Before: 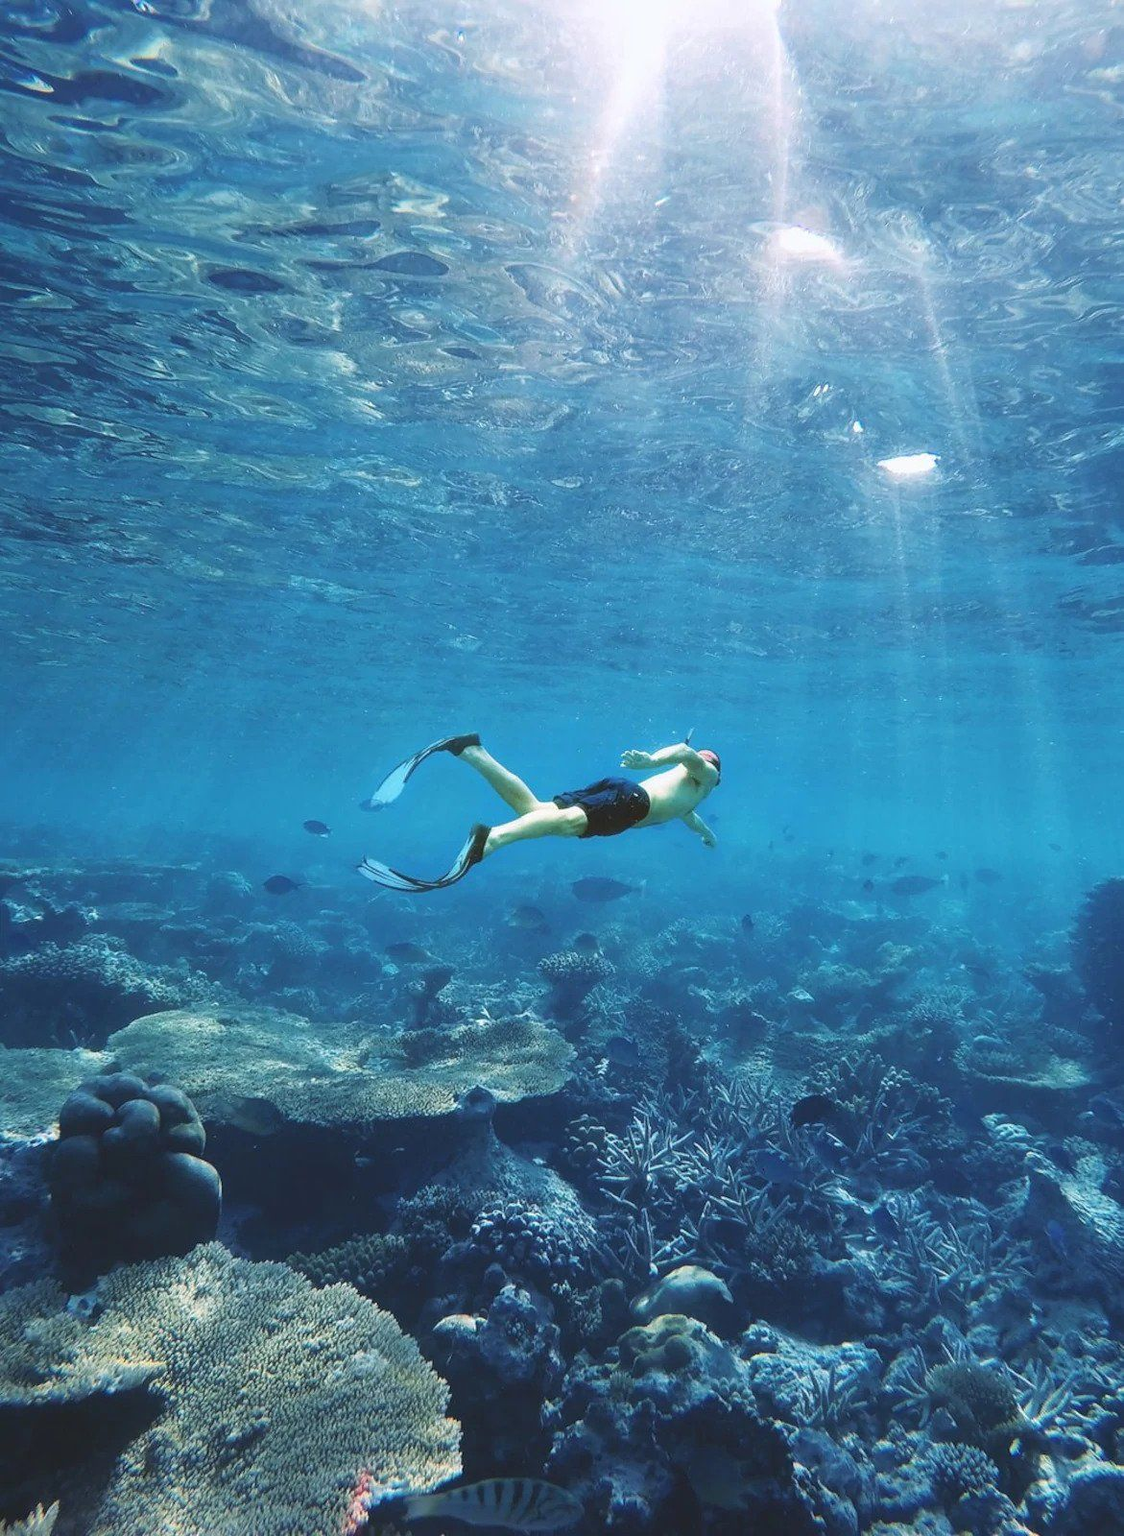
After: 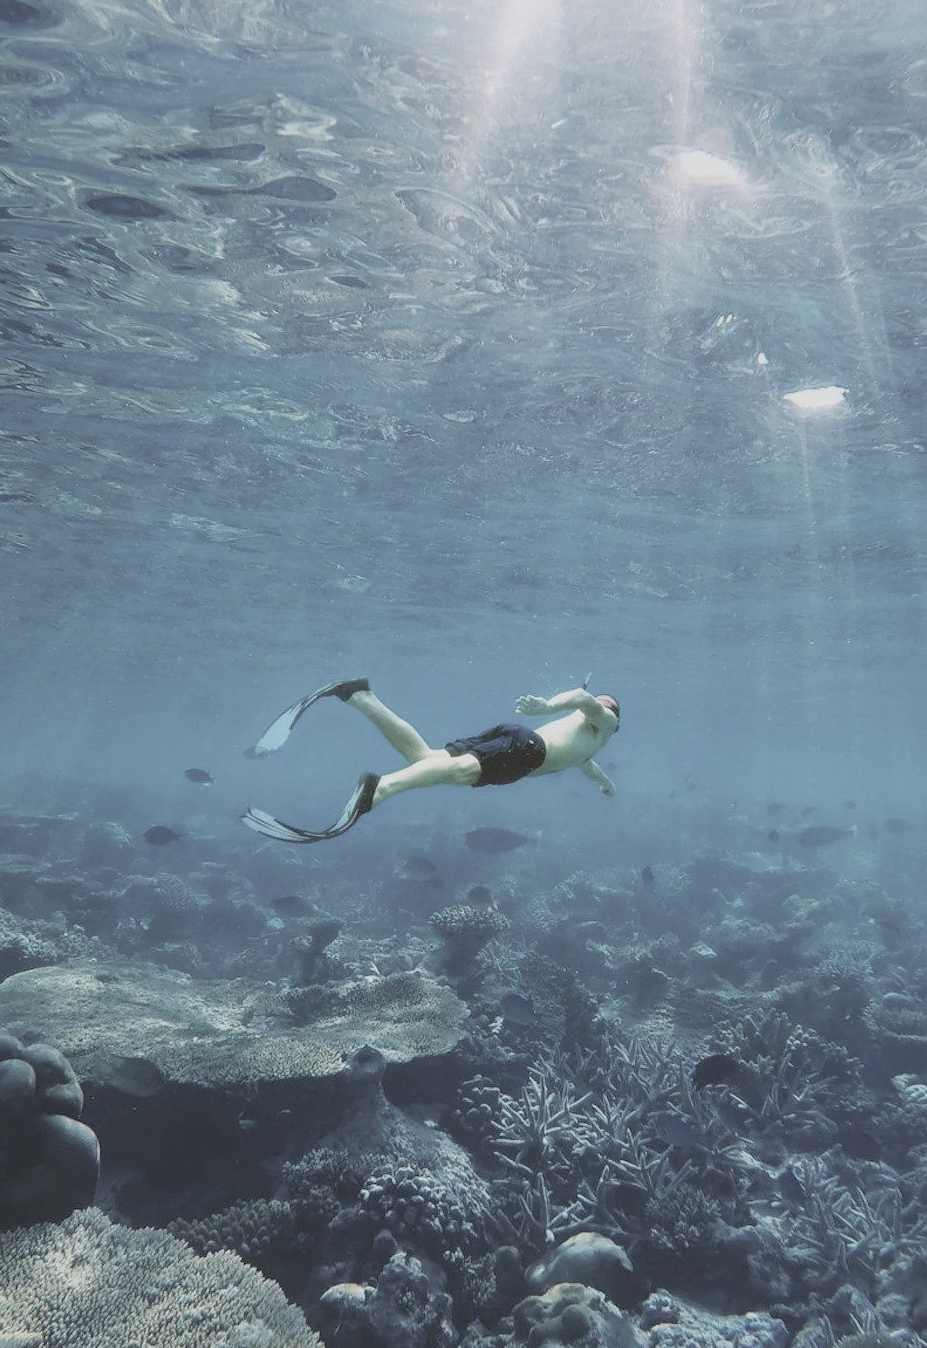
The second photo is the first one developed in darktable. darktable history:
contrast brightness saturation: brightness 0.18, saturation -0.5
crop: left 11.225%, top 5.381%, right 9.565%, bottom 10.314%
exposure: exposure -0.582 EV, compensate highlight preservation false
